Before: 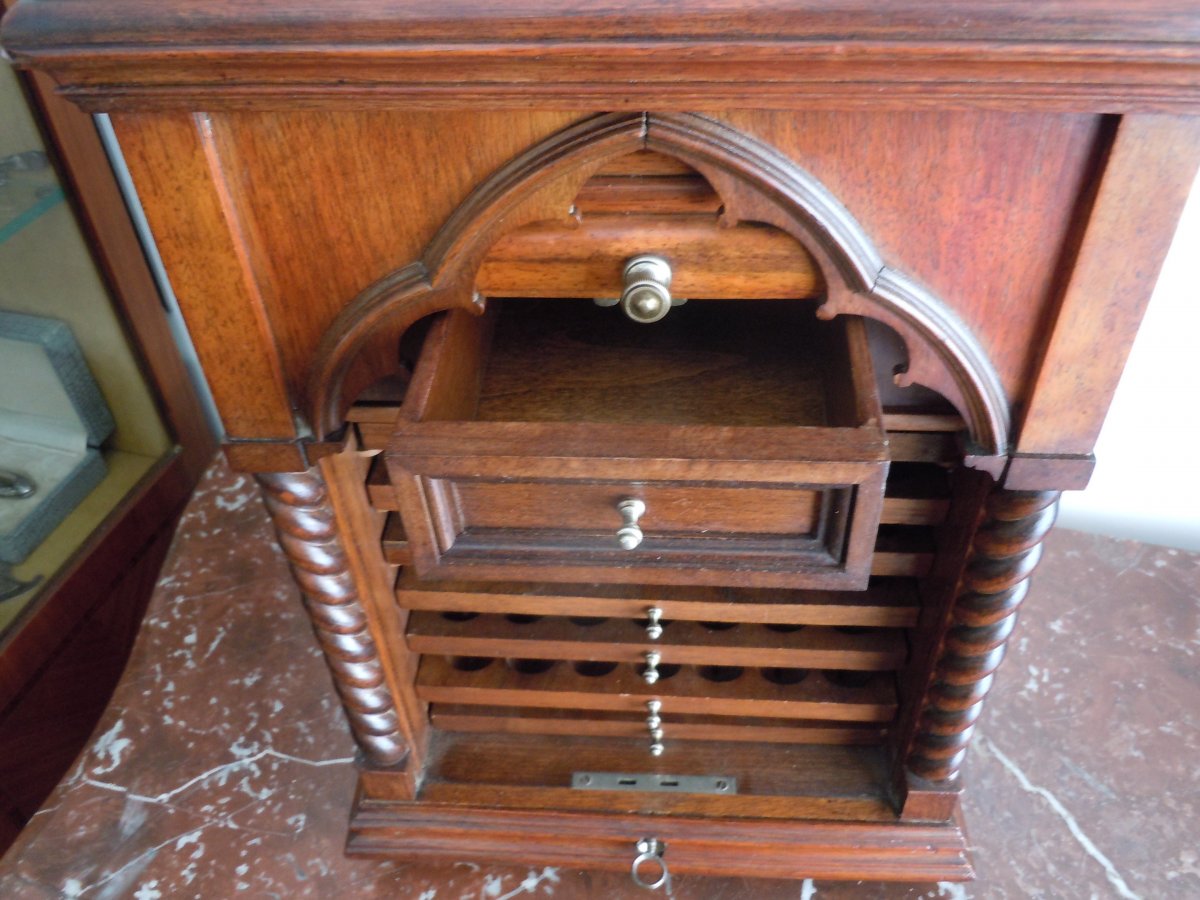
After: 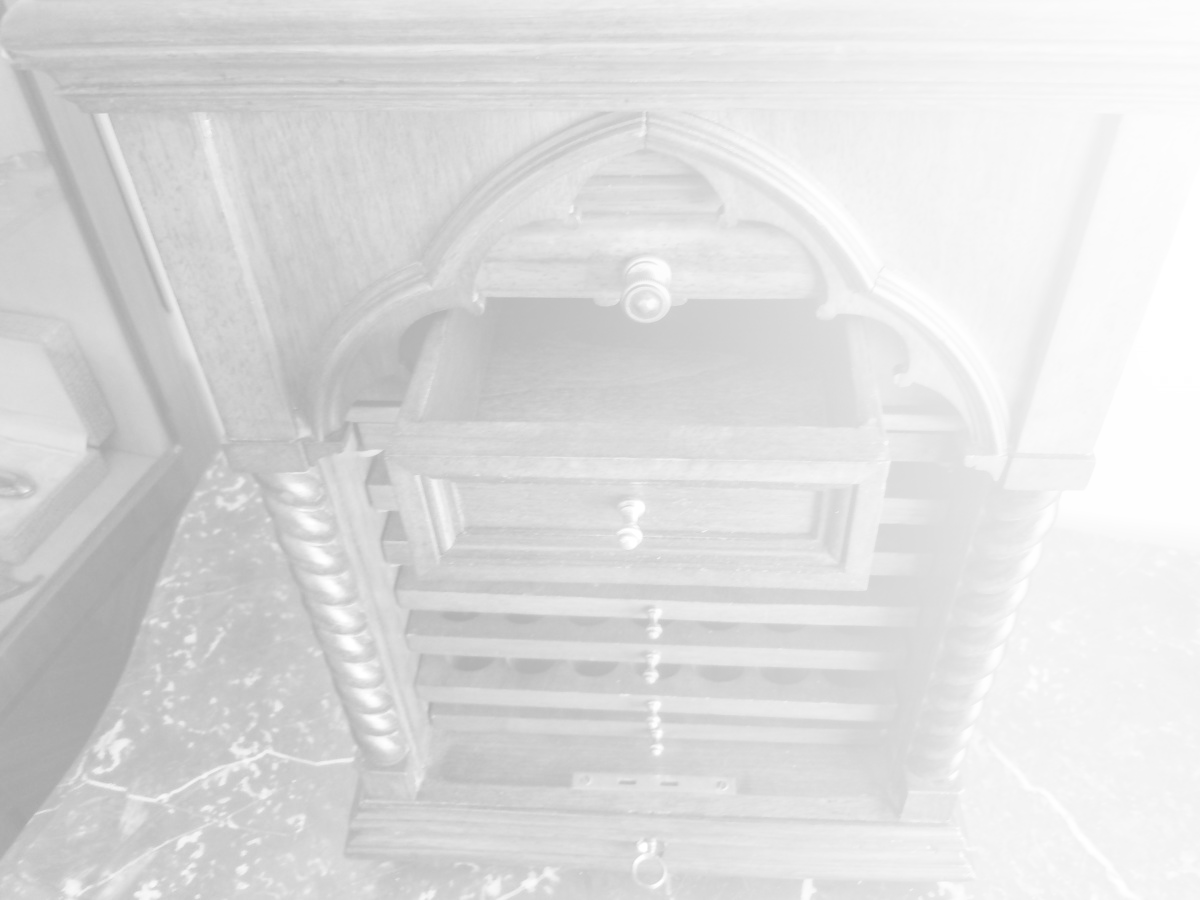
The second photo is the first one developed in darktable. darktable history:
monochrome: a 1.94, b -0.638
contrast brightness saturation: contrast 0.1, brightness 0.02, saturation 0.02
local contrast: highlights 0%, shadows 0%, detail 133%
color balance rgb: shadows lift › hue 87.51°, highlights gain › chroma 0.68%, highlights gain › hue 55.1°, global offset › chroma 0.13%, global offset › hue 253.66°, linear chroma grading › global chroma 0.5%, perceptual saturation grading › global saturation 16.38%
bloom: size 85%, threshold 5%, strength 85%
